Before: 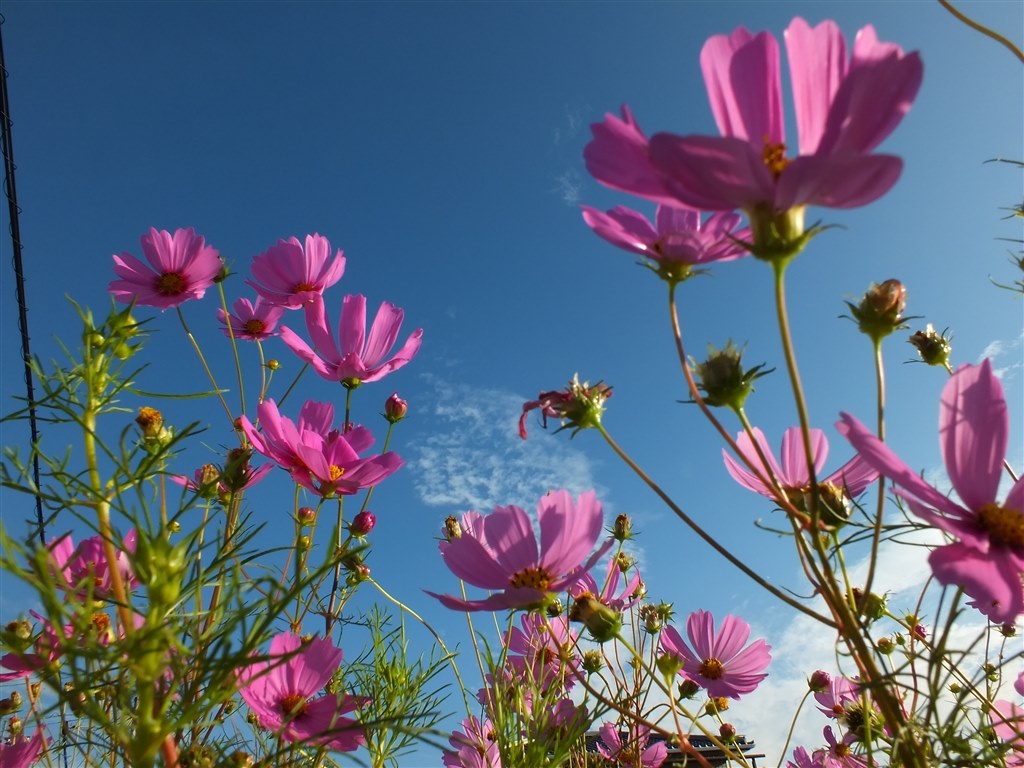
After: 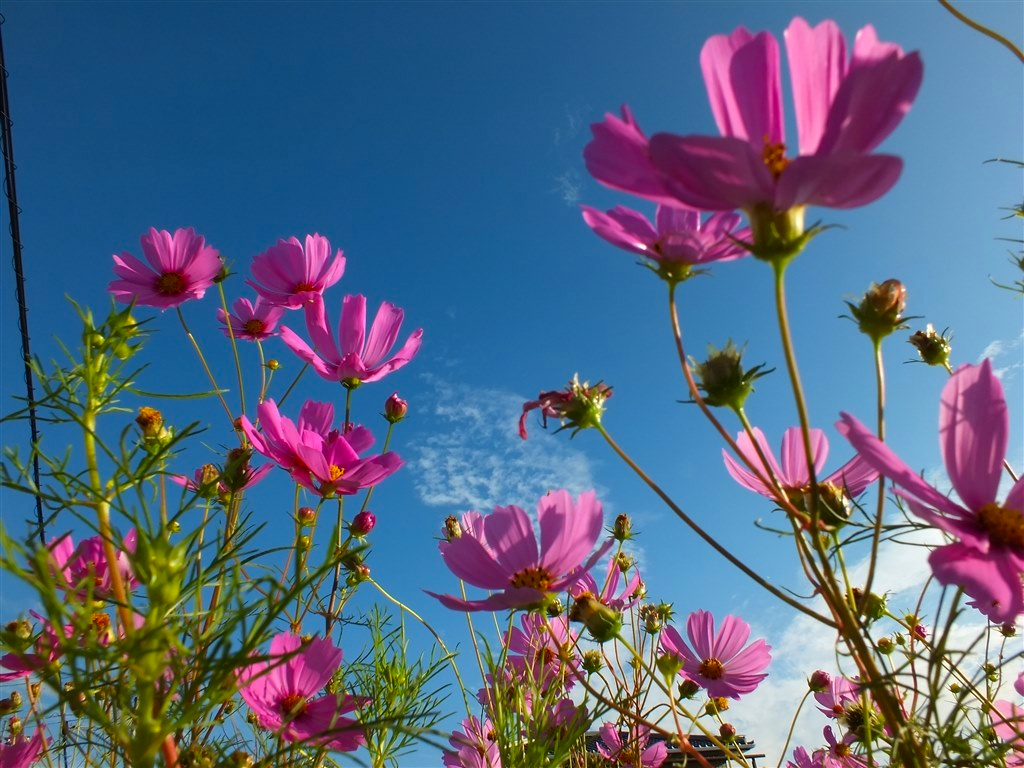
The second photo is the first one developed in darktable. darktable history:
contrast brightness saturation: contrast 0.04, saturation 0.16
